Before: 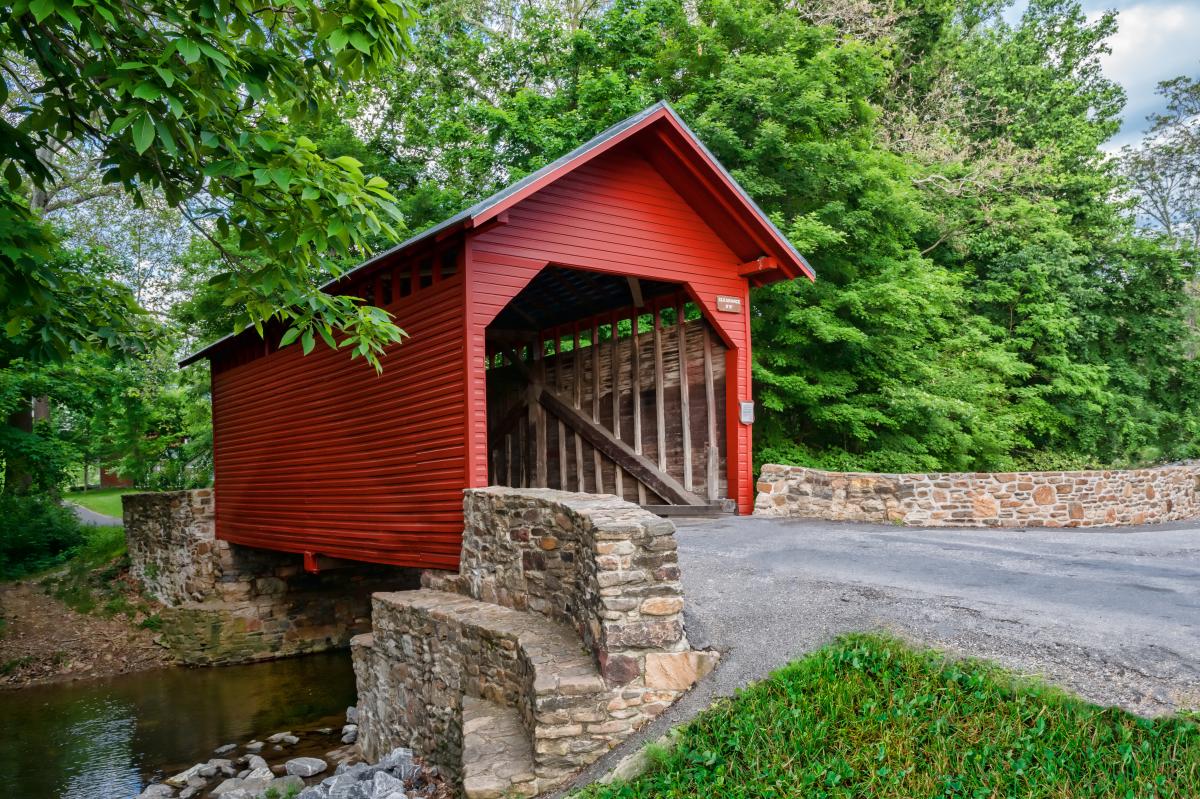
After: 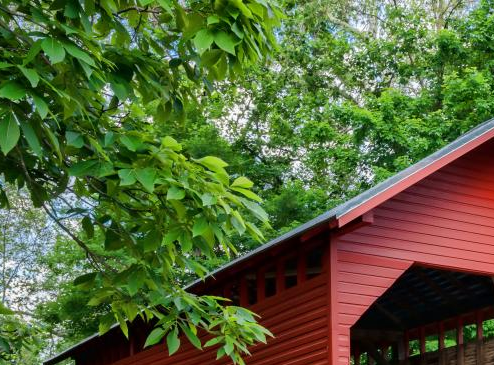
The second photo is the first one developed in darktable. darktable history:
shadows and highlights: shadows 23.04, highlights -49.01, soften with gaussian
crop and rotate: left 11.278%, top 0.053%, right 47.525%, bottom 54.173%
